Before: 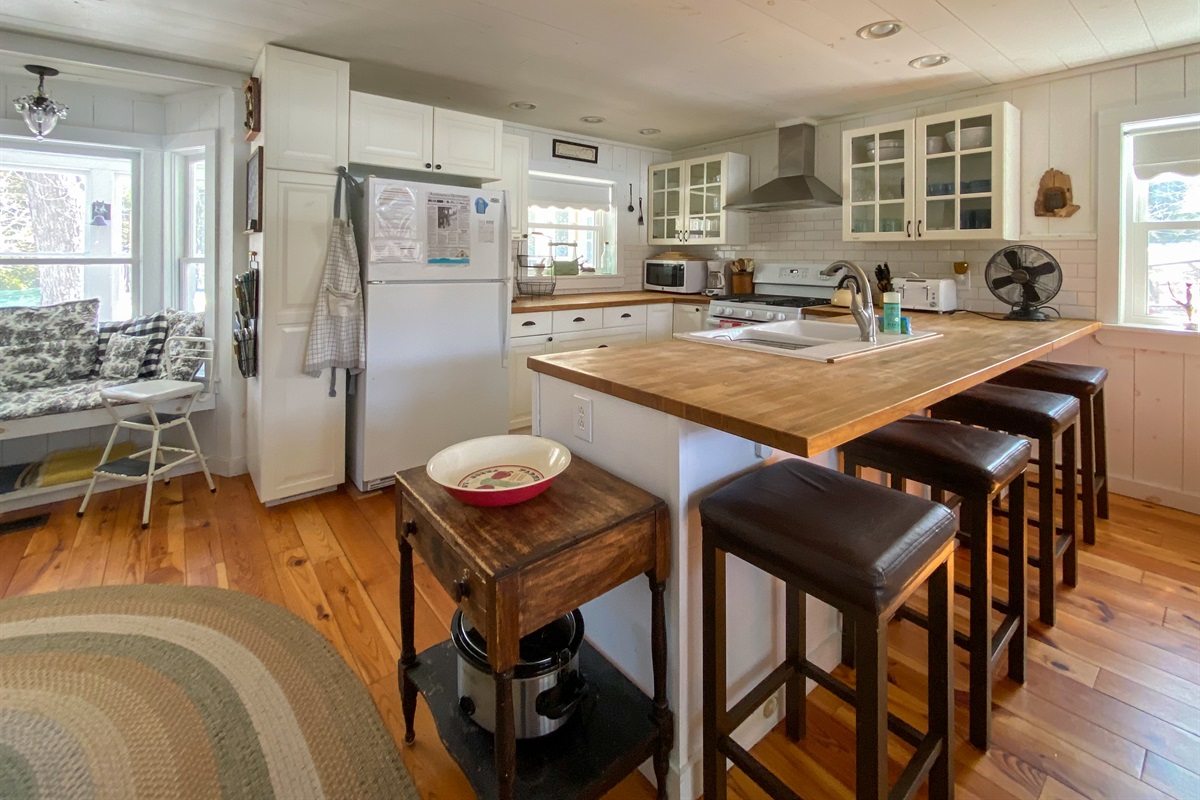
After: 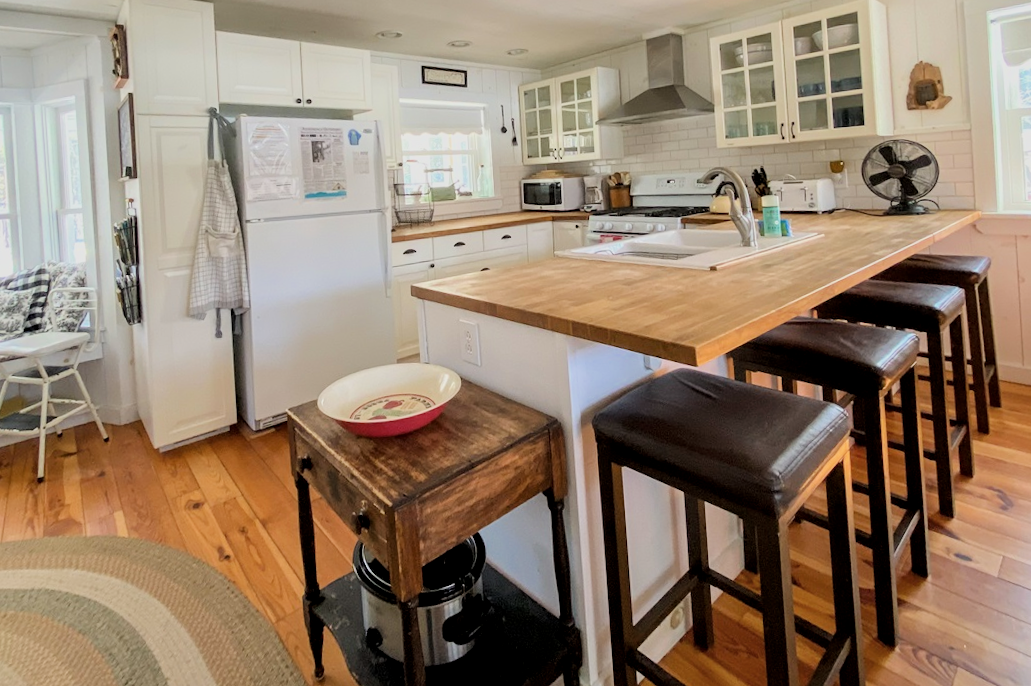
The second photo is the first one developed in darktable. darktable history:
filmic rgb: black relative exposure -6.92 EV, white relative exposure 5.66 EV, hardness 2.85, color science v6 (2022)
contrast brightness saturation: saturation -0.103
local contrast: highlights 101%, shadows 102%, detail 120%, midtone range 0.2
crop and rotate: angle 3.89°, left 5.519%, top 5.674%
exposure: black level correction 0, exposure 0.697 EV, compensate highlight preservation false
